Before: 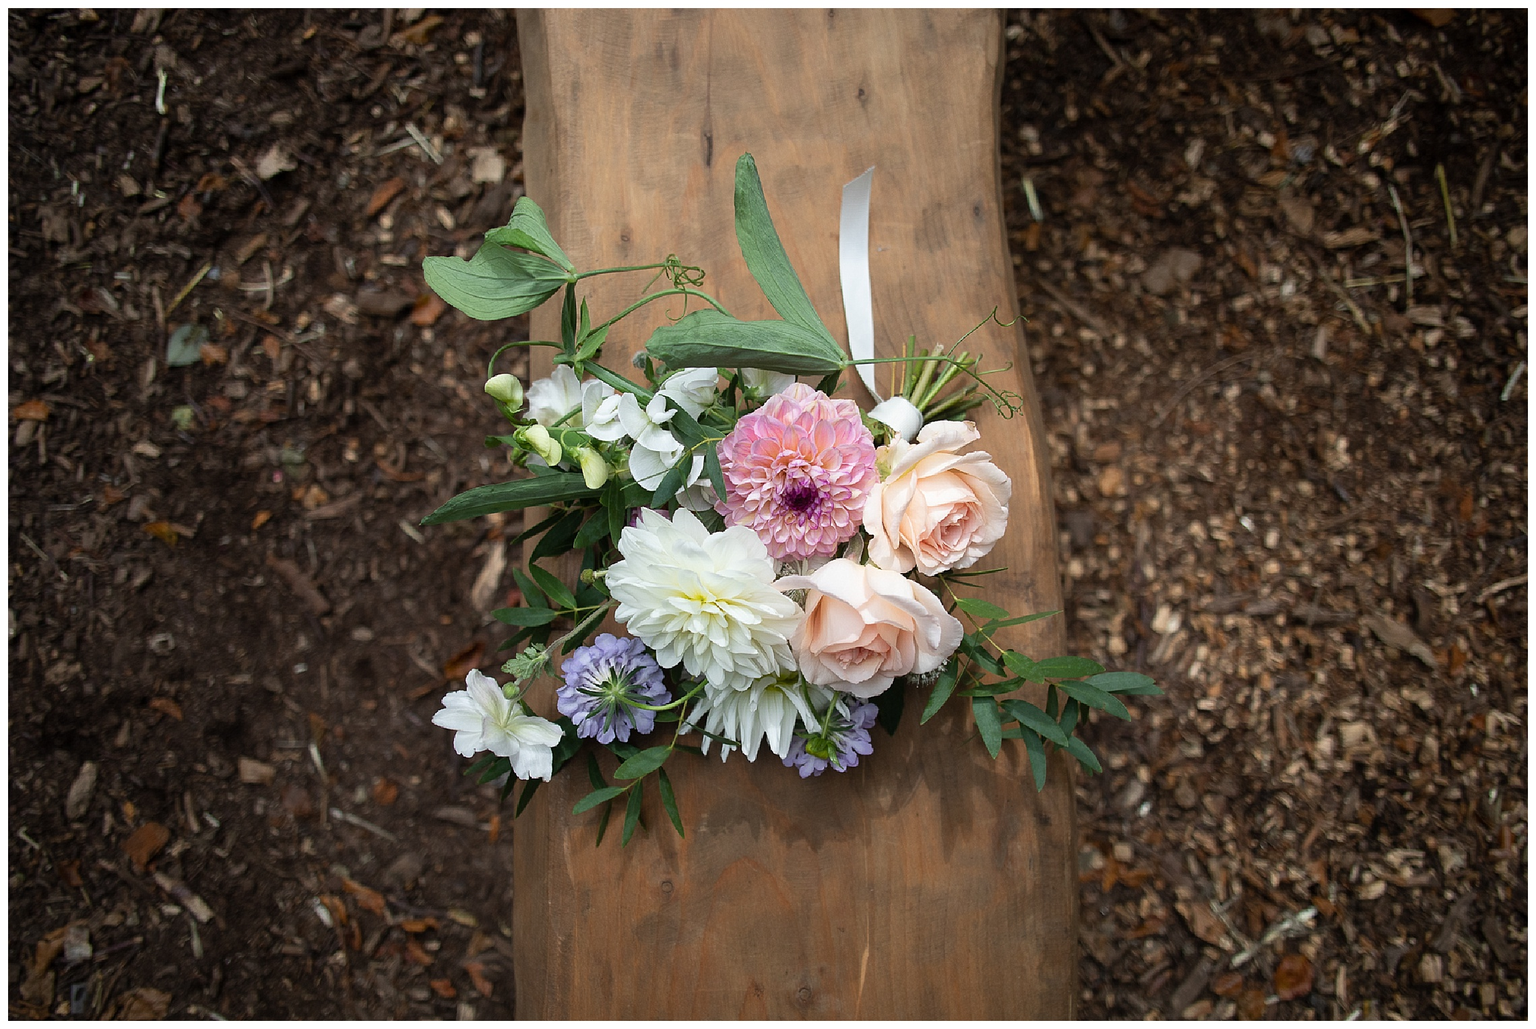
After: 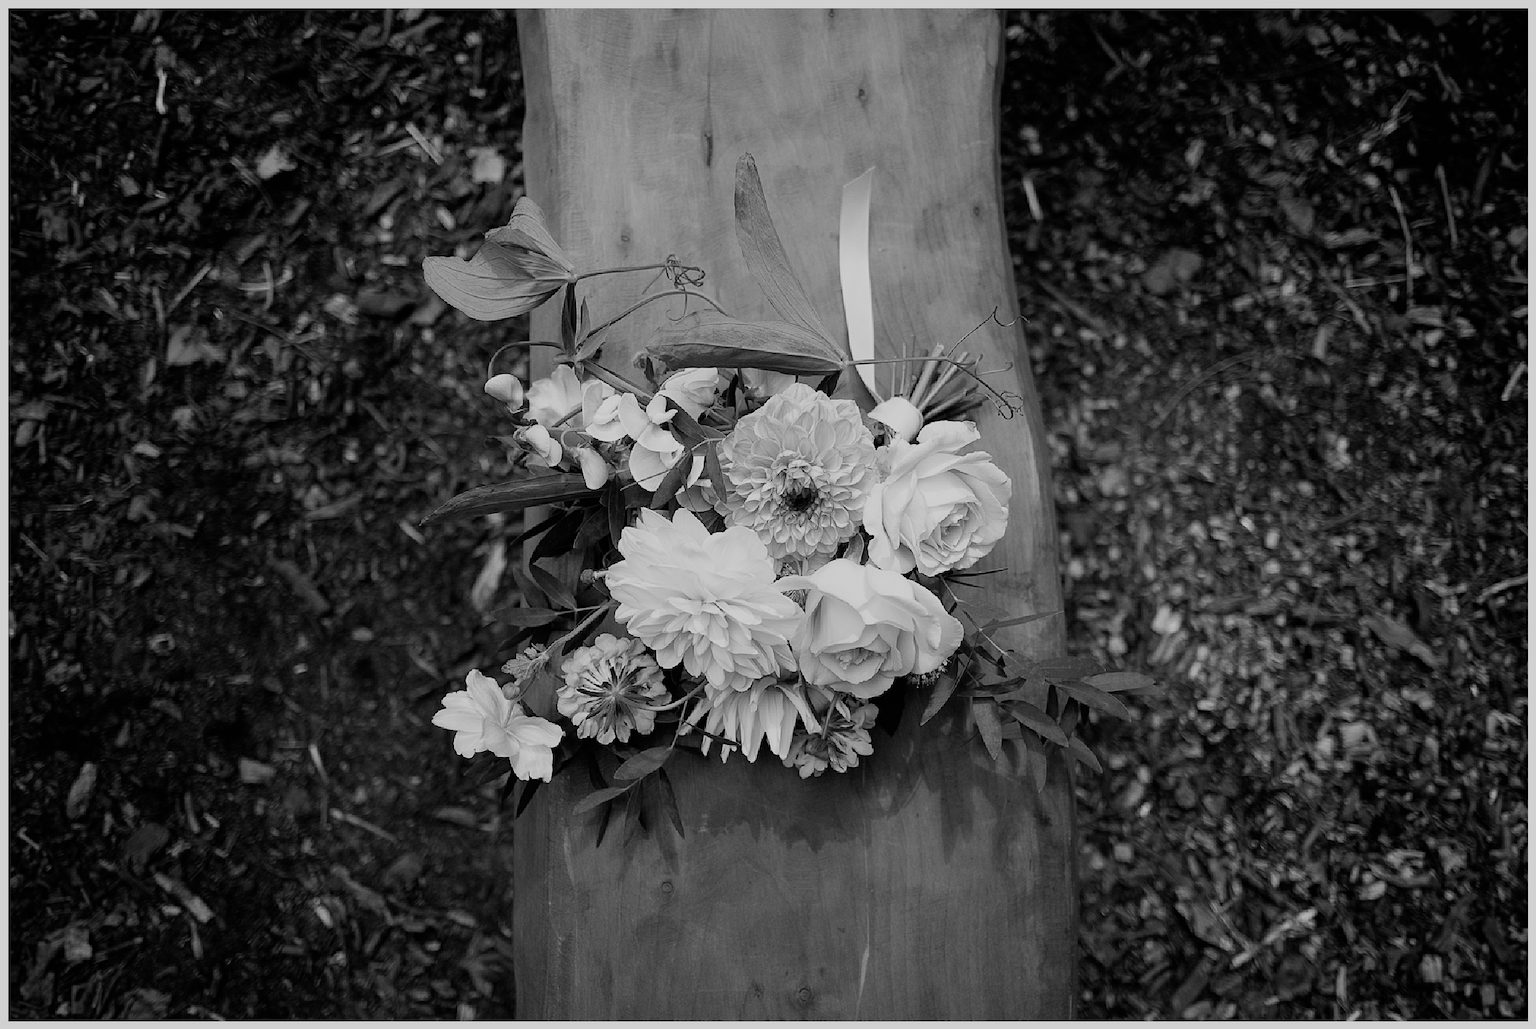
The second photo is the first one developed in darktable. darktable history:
color calibration: output gray [0.31, 0.36, 0.33, 0], gray › normalize channels true, illuminant same as pipeline (D50), adaptation XYZ, x 0.346, y 0.359, gamut compression 0
filmic rgb: black relative exposure -7.65 EV, white relative exposure 4.56 EV, hardness 3.61, color science v6 (2022)
